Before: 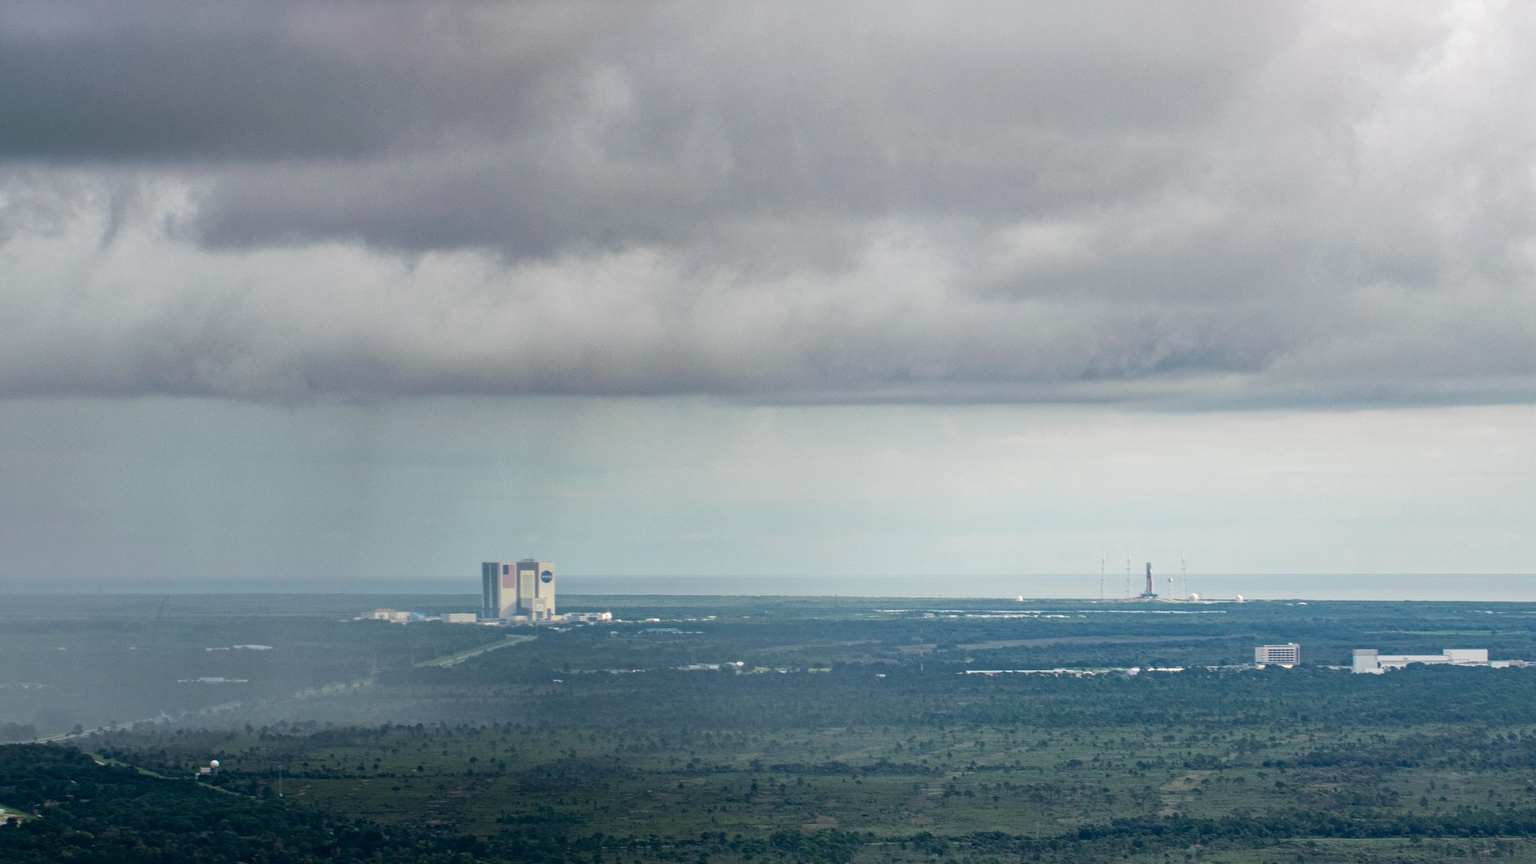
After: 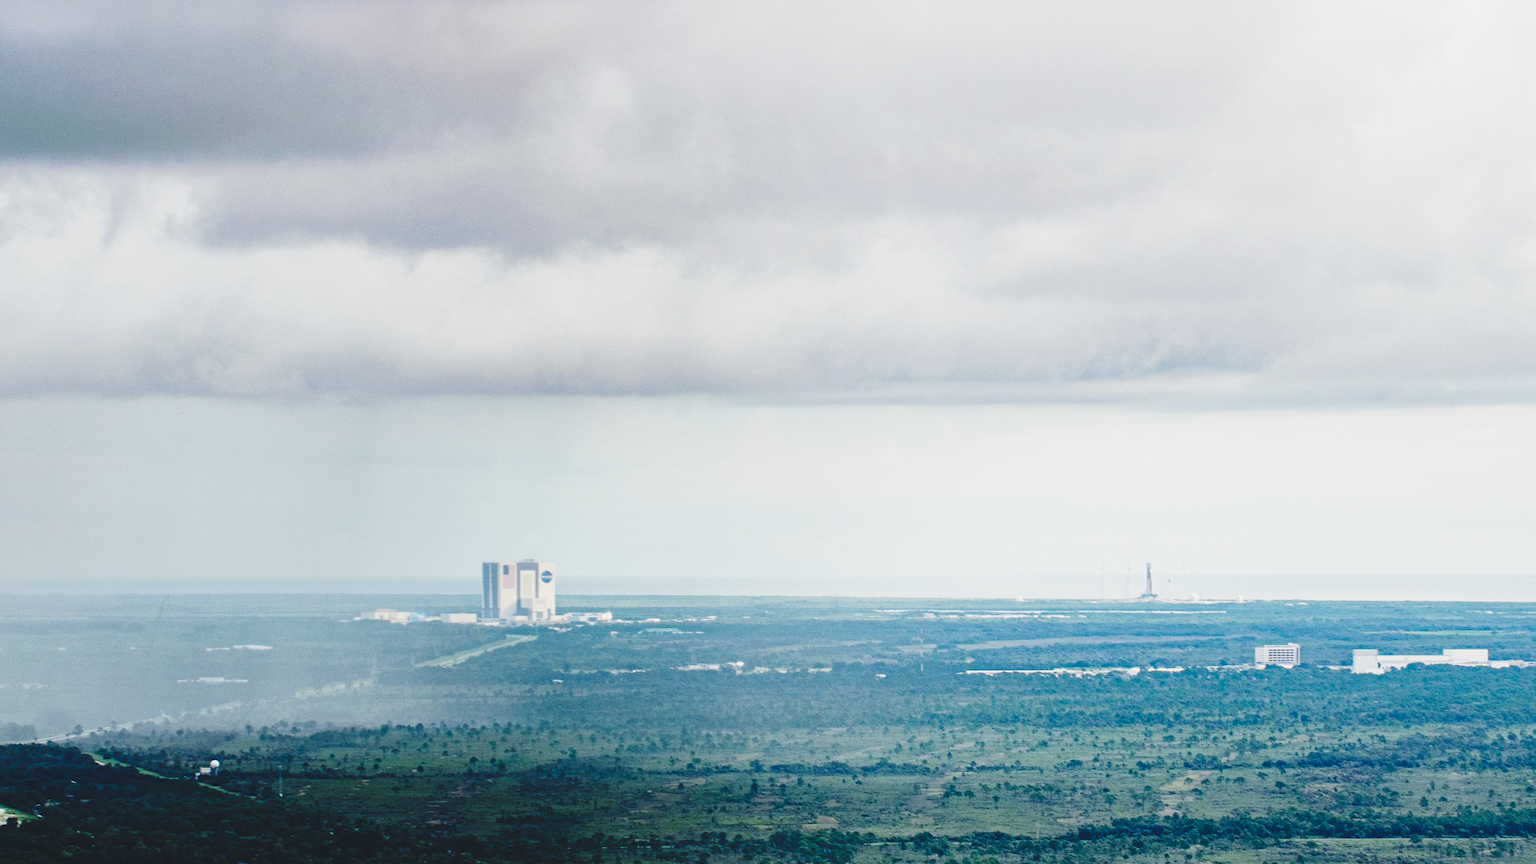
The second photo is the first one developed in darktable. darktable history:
base curve: curves: ch0 [(0, 0) (0.028, 0.03) (0.121, 0.232) (0.46, 0.748) (0.859, 0.968) (1, 1)], preserve colors none
tone curve: curves: ch0 [(0, 0.087) (0.175, 0.178) (0.466, 0.498) (0.715, 0.764) (1, 0.961)]; ch1 [(0, 0) (0.437, 0.398) (0.476, 0.466) (0.505, 0.505) (0.534, 0.544) (0.612, 0.605) (0.641, 0.643) (1, 1)]; ch2 [(0, 0) (0.359, 0.379) (0.427, 0.453) (0.489, 0.495) (0.531, 0.534) (0.579, 0.579) (1, 1)], preserve colors none
